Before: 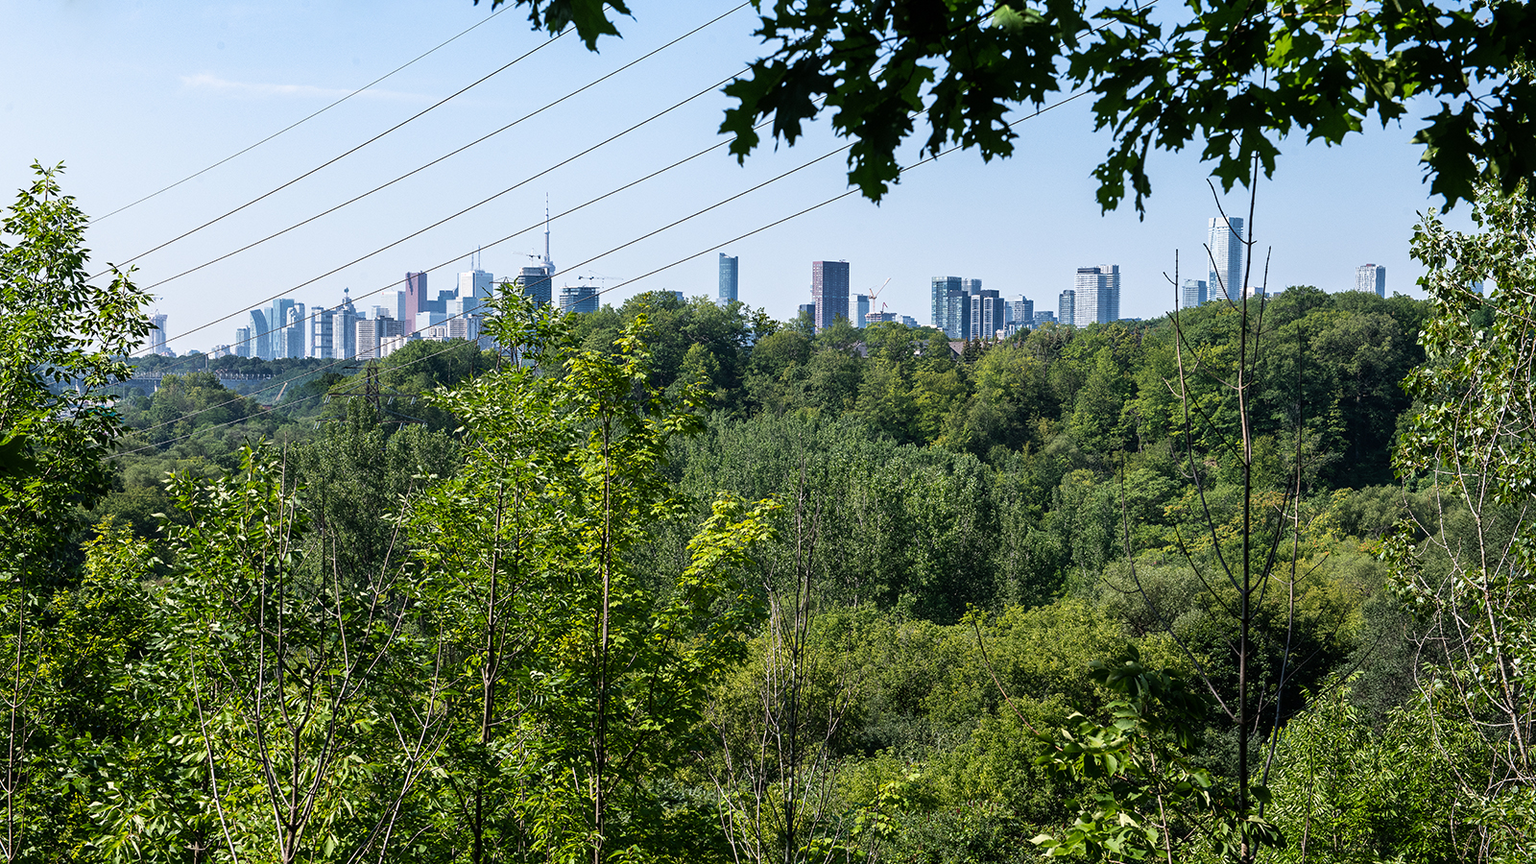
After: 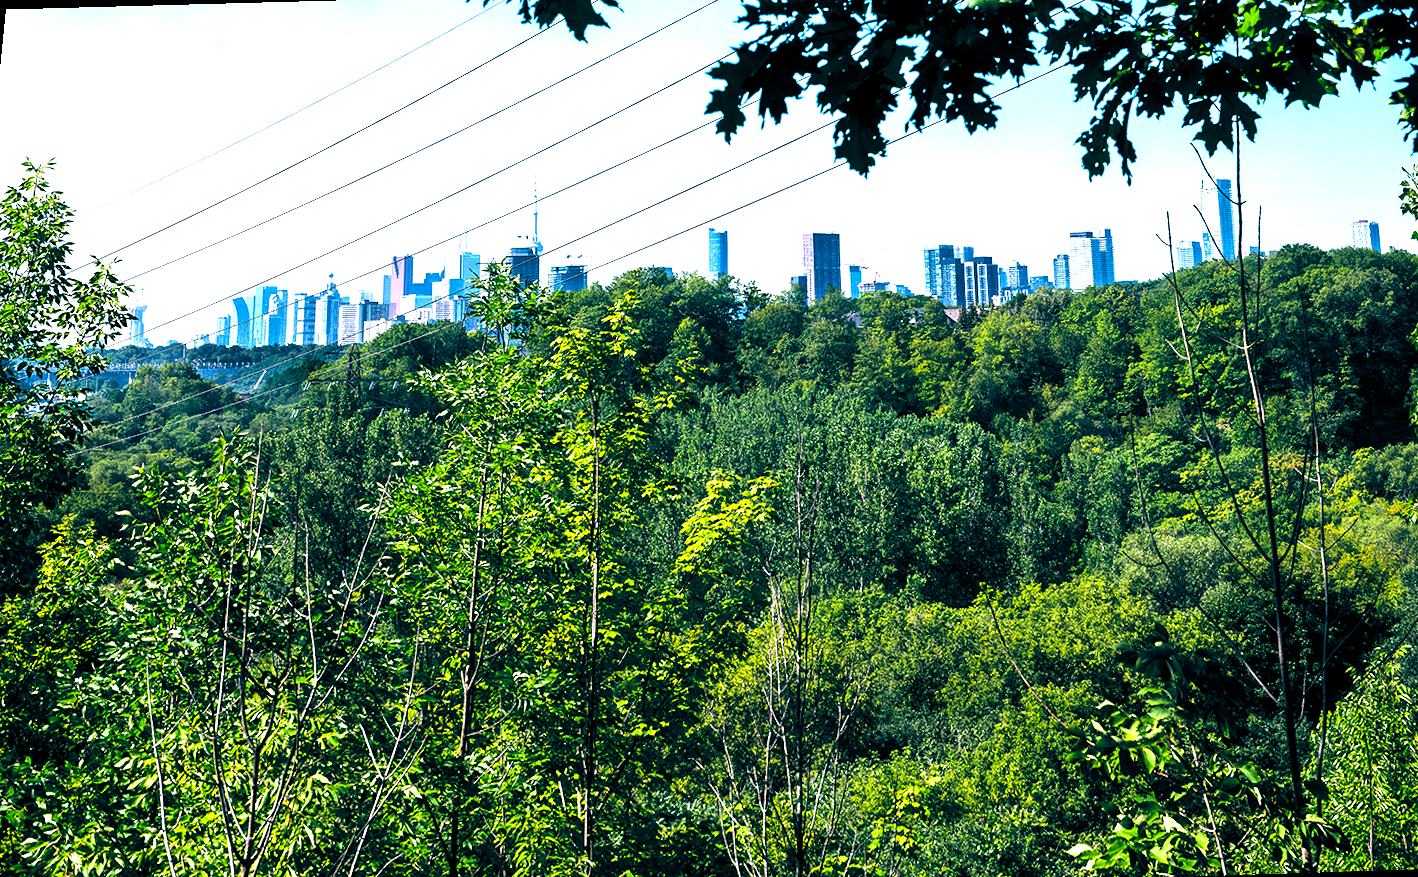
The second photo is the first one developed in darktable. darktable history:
tone equalizer: -8 EV -0.75 EV, -7 EV -0.7 EV, -6 EV -0.6 EV, -5 EV -0.4 EV, -3 EV 0.4 EV, -2 EV 0.6 EV, -1 EV 0.7 EV, +0 EV 0.75 EV, edges refinement/feathering 500, mask exposure compensation -1.57 EV, preserve details no
rotate and perspective: rotation -1.68°, lens shift (vertical) -0.146, crop left 0.049, crop right 0.912, crop top 0.032, crop bottom 0.96
crop: right 4.126%, bottom 0.031%
color balance: lift [1.016, 0.983, 1, 1.017], gamma [0.958, 1, 1, 1], gain [0.981, 1.007, 0.993, 1.002], input saturation 118.26%, contrast 13.43%, contrast fulcrum 21.62%, output saturation 82.76%
vignetting: brightness -0.233, saturation 0.141
contrast brightness saturation: brightness -0.02, saturation 0.35
rgb levels: levels [[0.01, 0.419, 0.839], [0, 0.5, 1], [0, 0.5, 1]]
